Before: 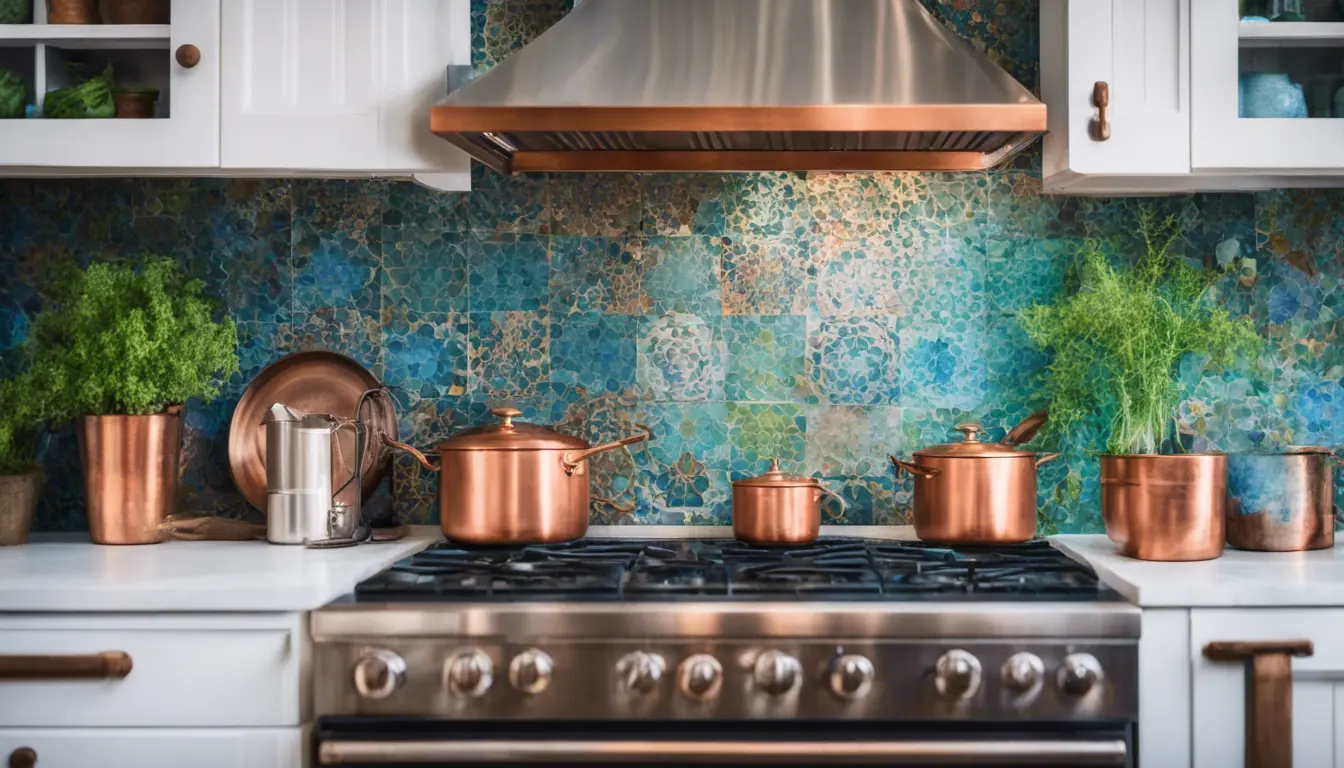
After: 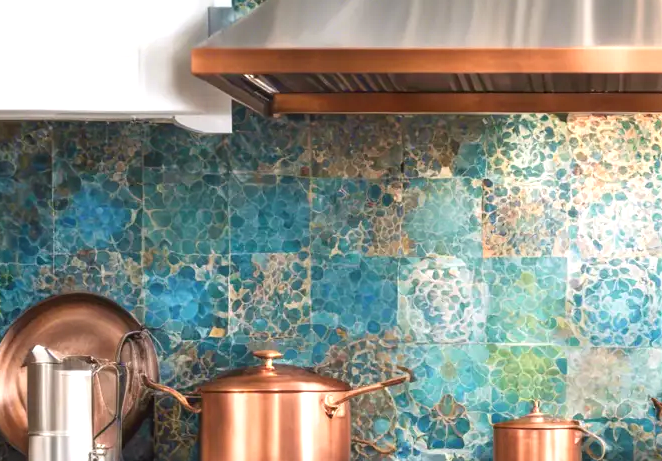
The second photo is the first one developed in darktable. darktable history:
exposure: black level correction 0, exposure 0.7 EV, compensate exposure bias true, compensate highlight preservation false
crop: left 17.835%, top 7.675%, right 32.881%, bottom 32.213%
